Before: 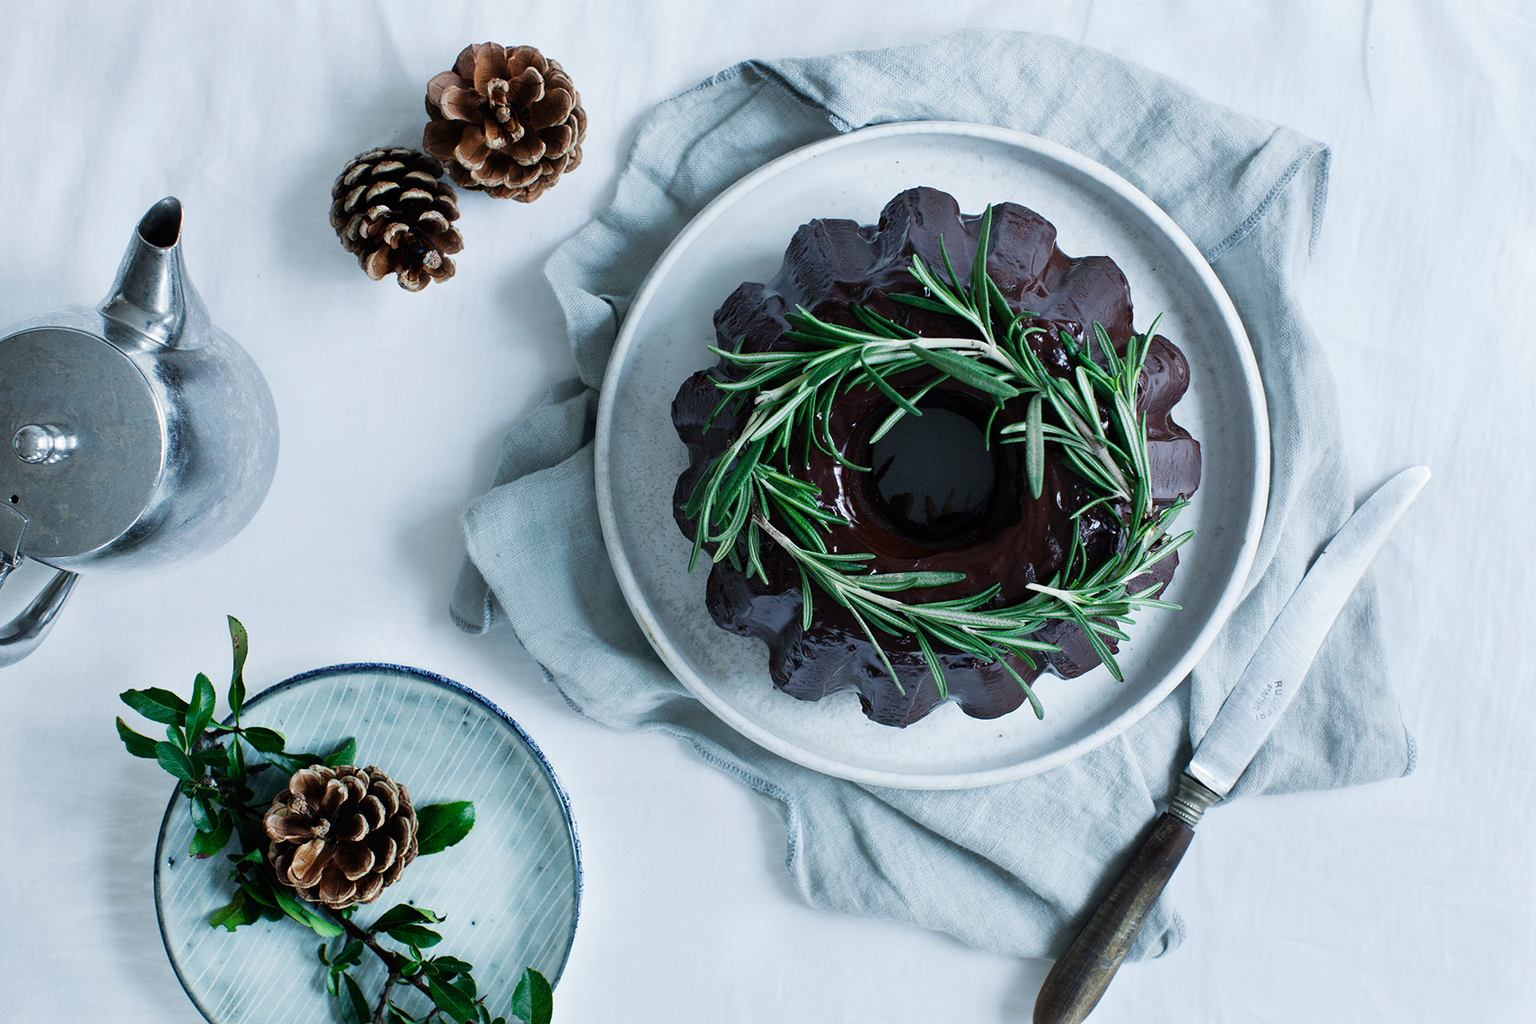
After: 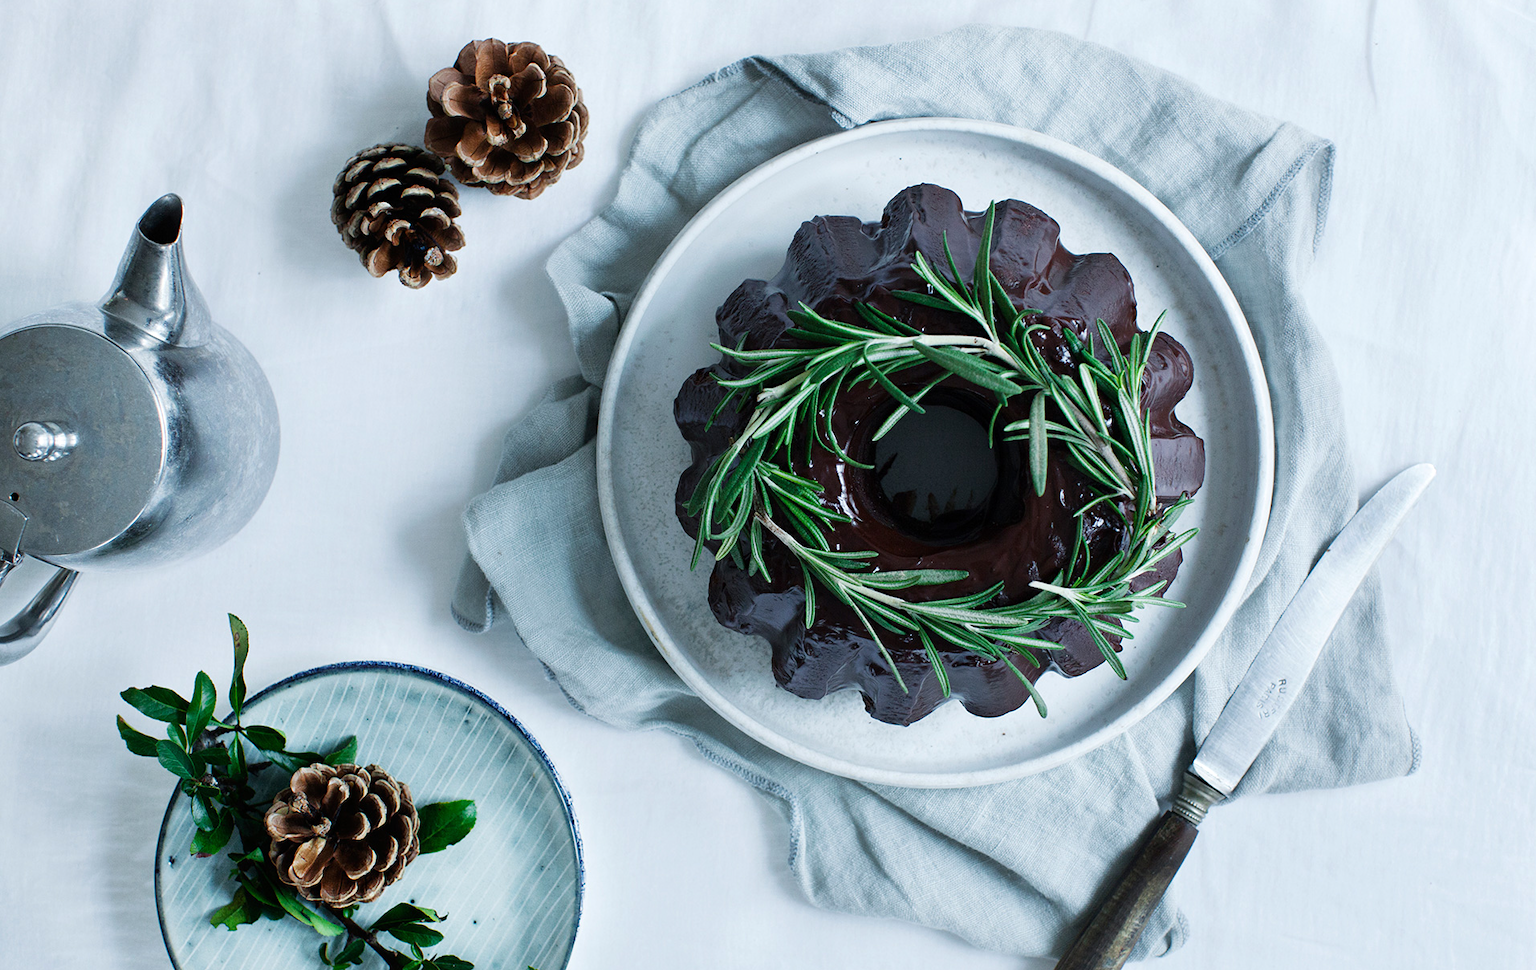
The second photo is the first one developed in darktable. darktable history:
exposure: exposure 0.081 EV, compensate highlight preservation false
crop: top 0.448%, right 0.264%, bottom 5.045%
